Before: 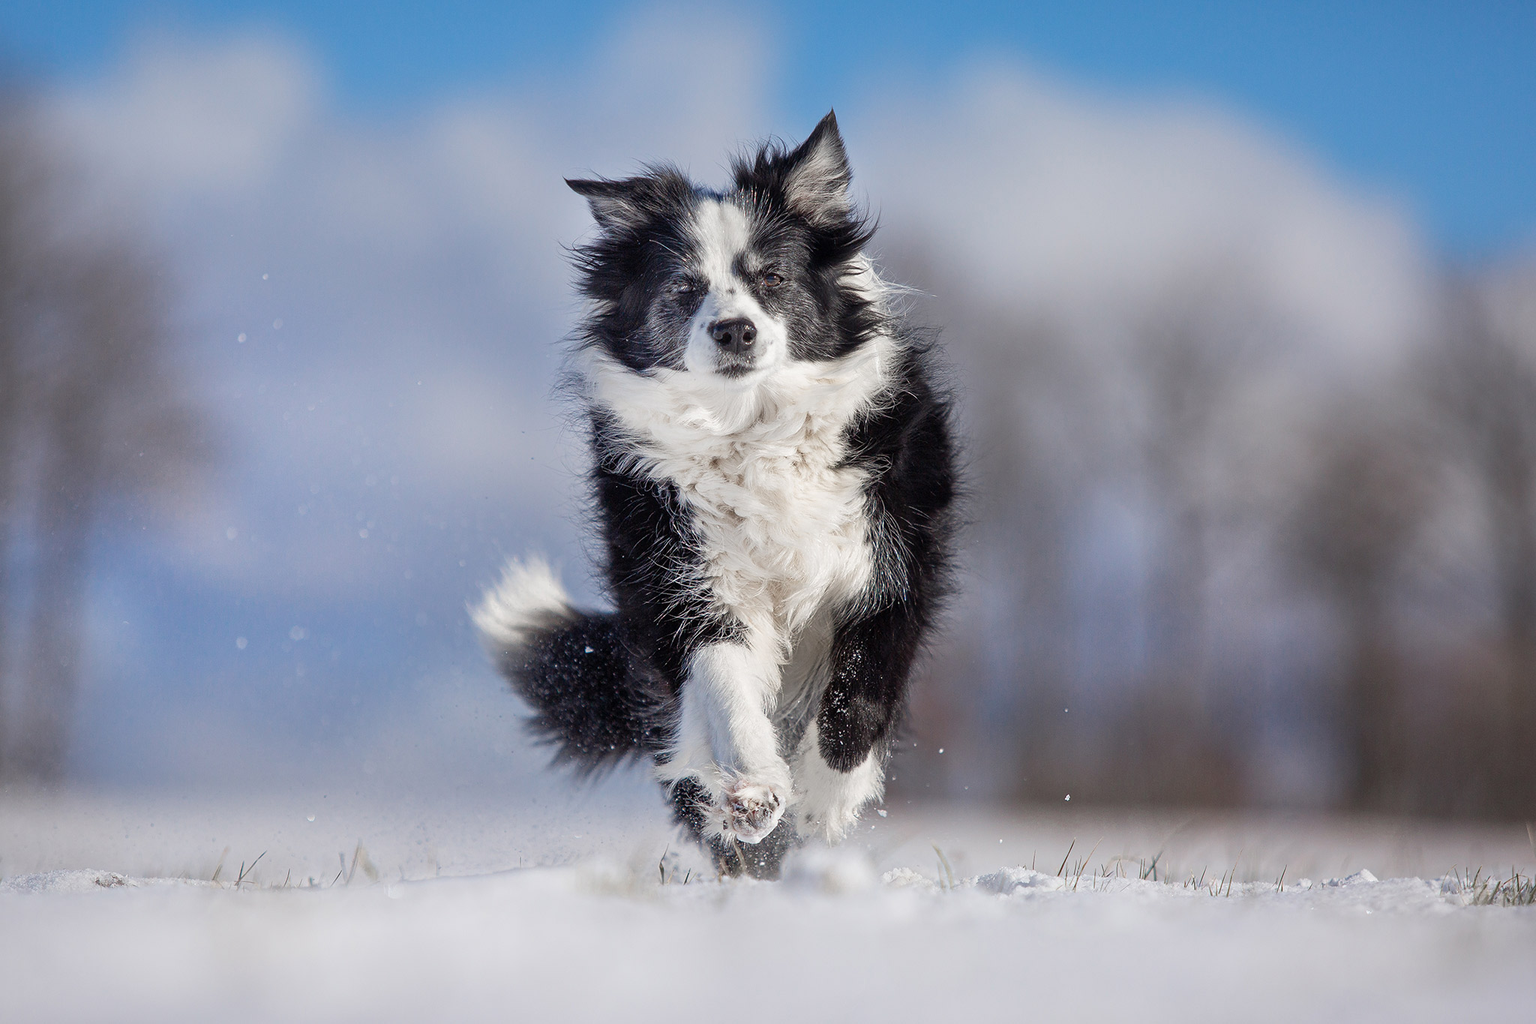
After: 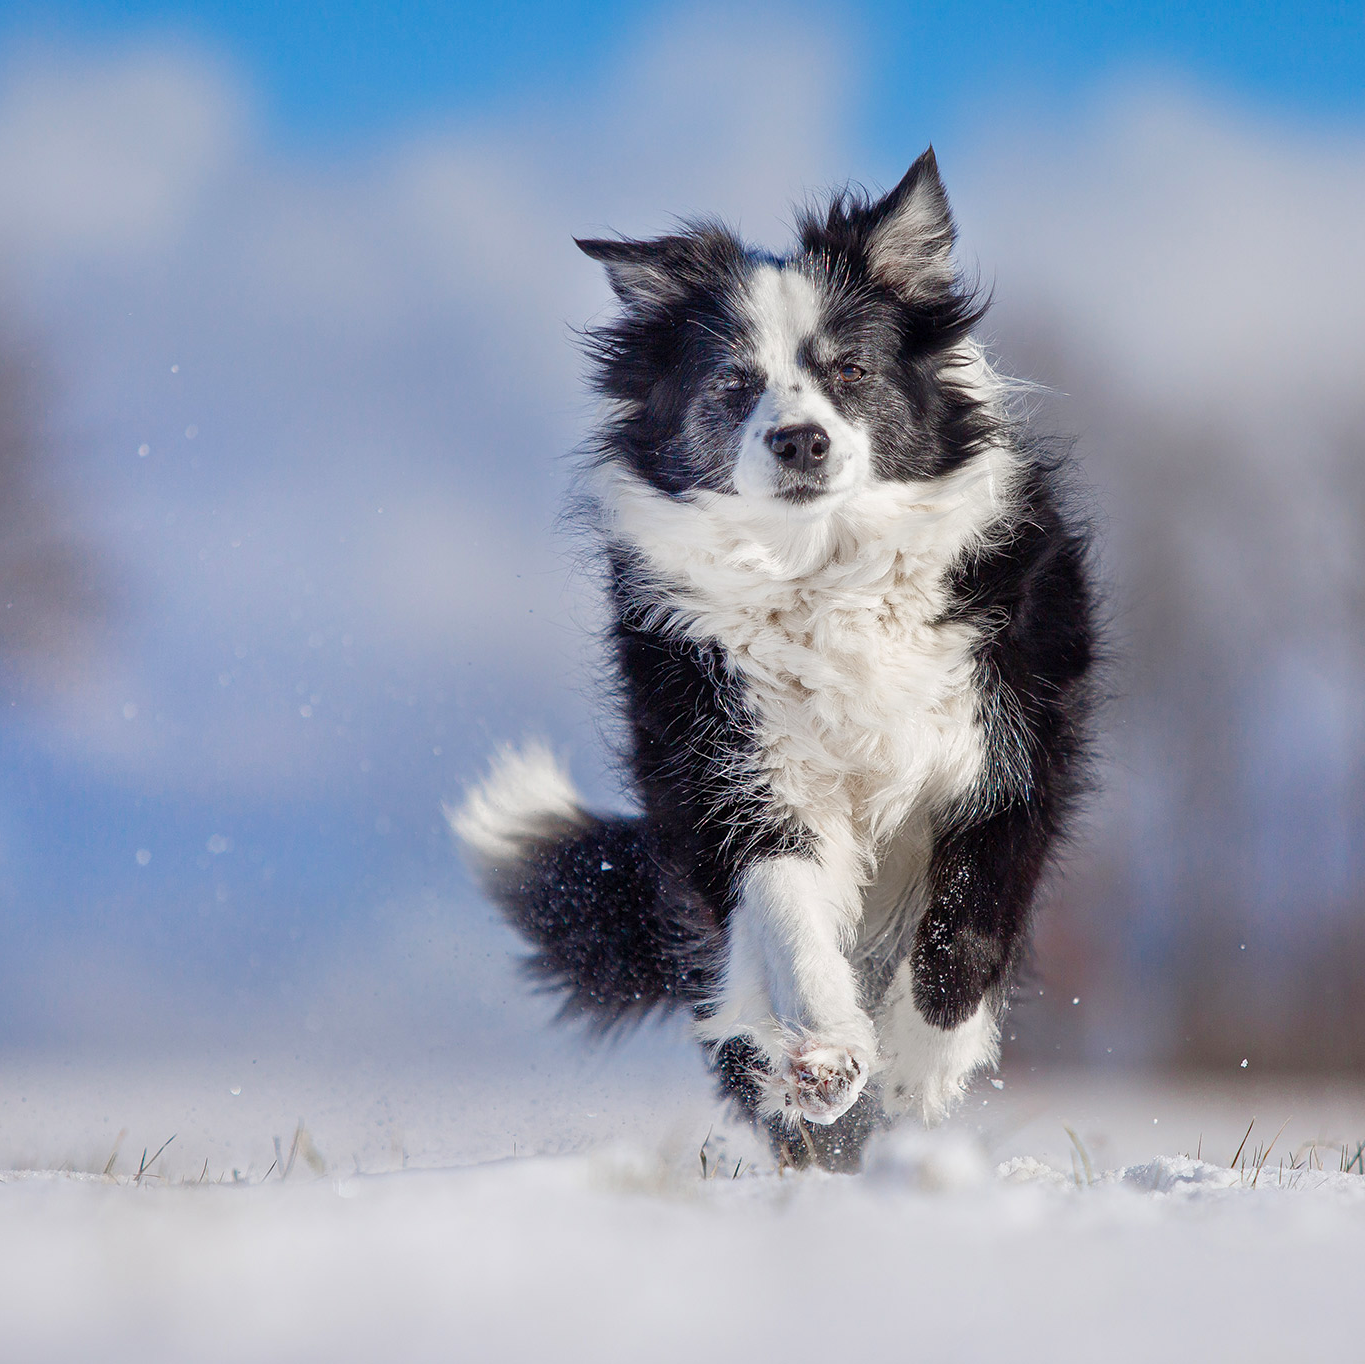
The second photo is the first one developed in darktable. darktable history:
crop and rotate: left 8.786%, right 24.548%
color balance rgb: perceptual saturation grading › global saturation 35%, perceptual saturation grading › highlights -30%, perceptual saturation grading › shadows 35%, perceptual brilliance grading › global brilliance 3%, perceptual brilliance grading › highlights -3%, perceptual brilliance grading › shadows 3%
